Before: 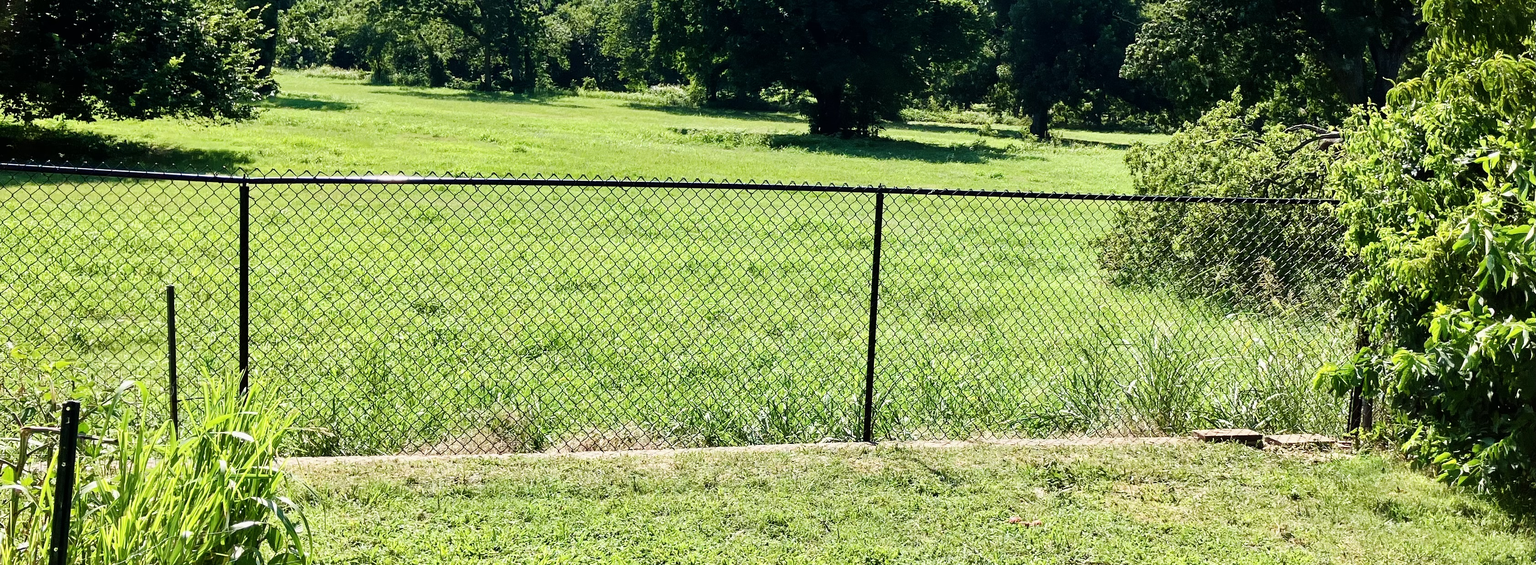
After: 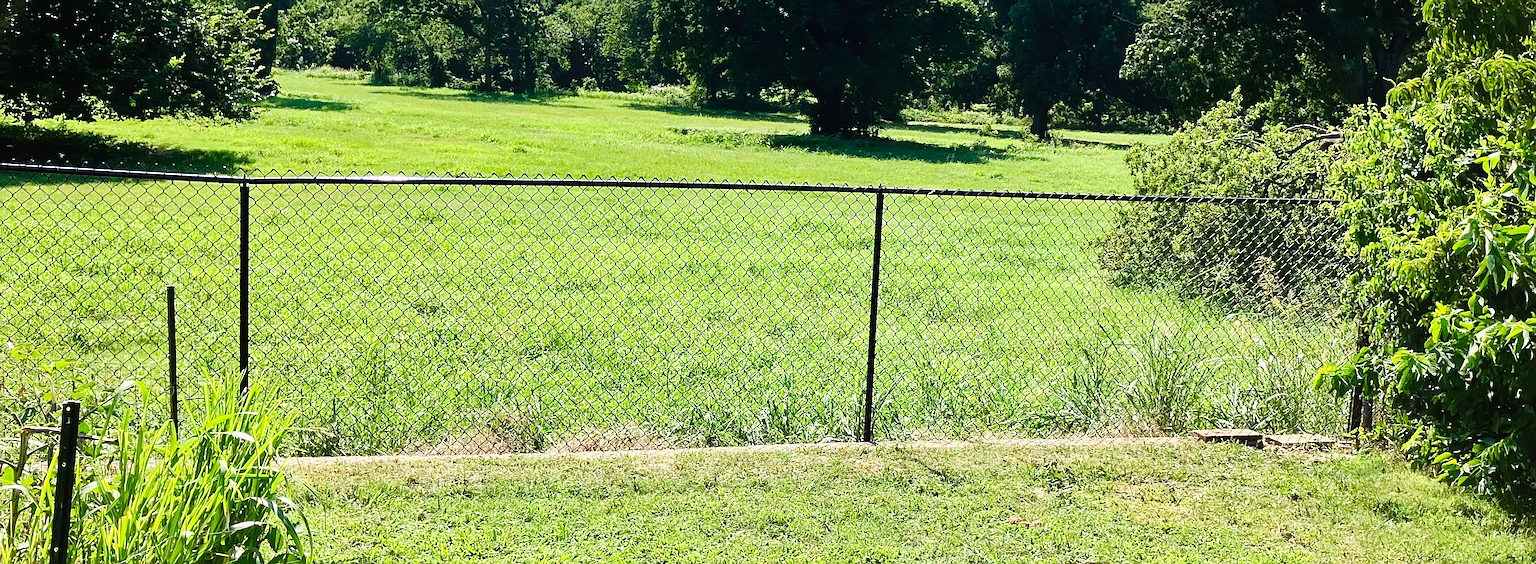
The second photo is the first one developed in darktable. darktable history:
contrast equalizer: octaves 7, y [[0.6 ×6], [0.55 ×6], [0 ×6], [0 ×6], [0 ×6]], mix -0.2
sharpen: on, module defaults
exposure: black level correction -0.001, exposure 0.08 EV, compensate highlight preservation false
